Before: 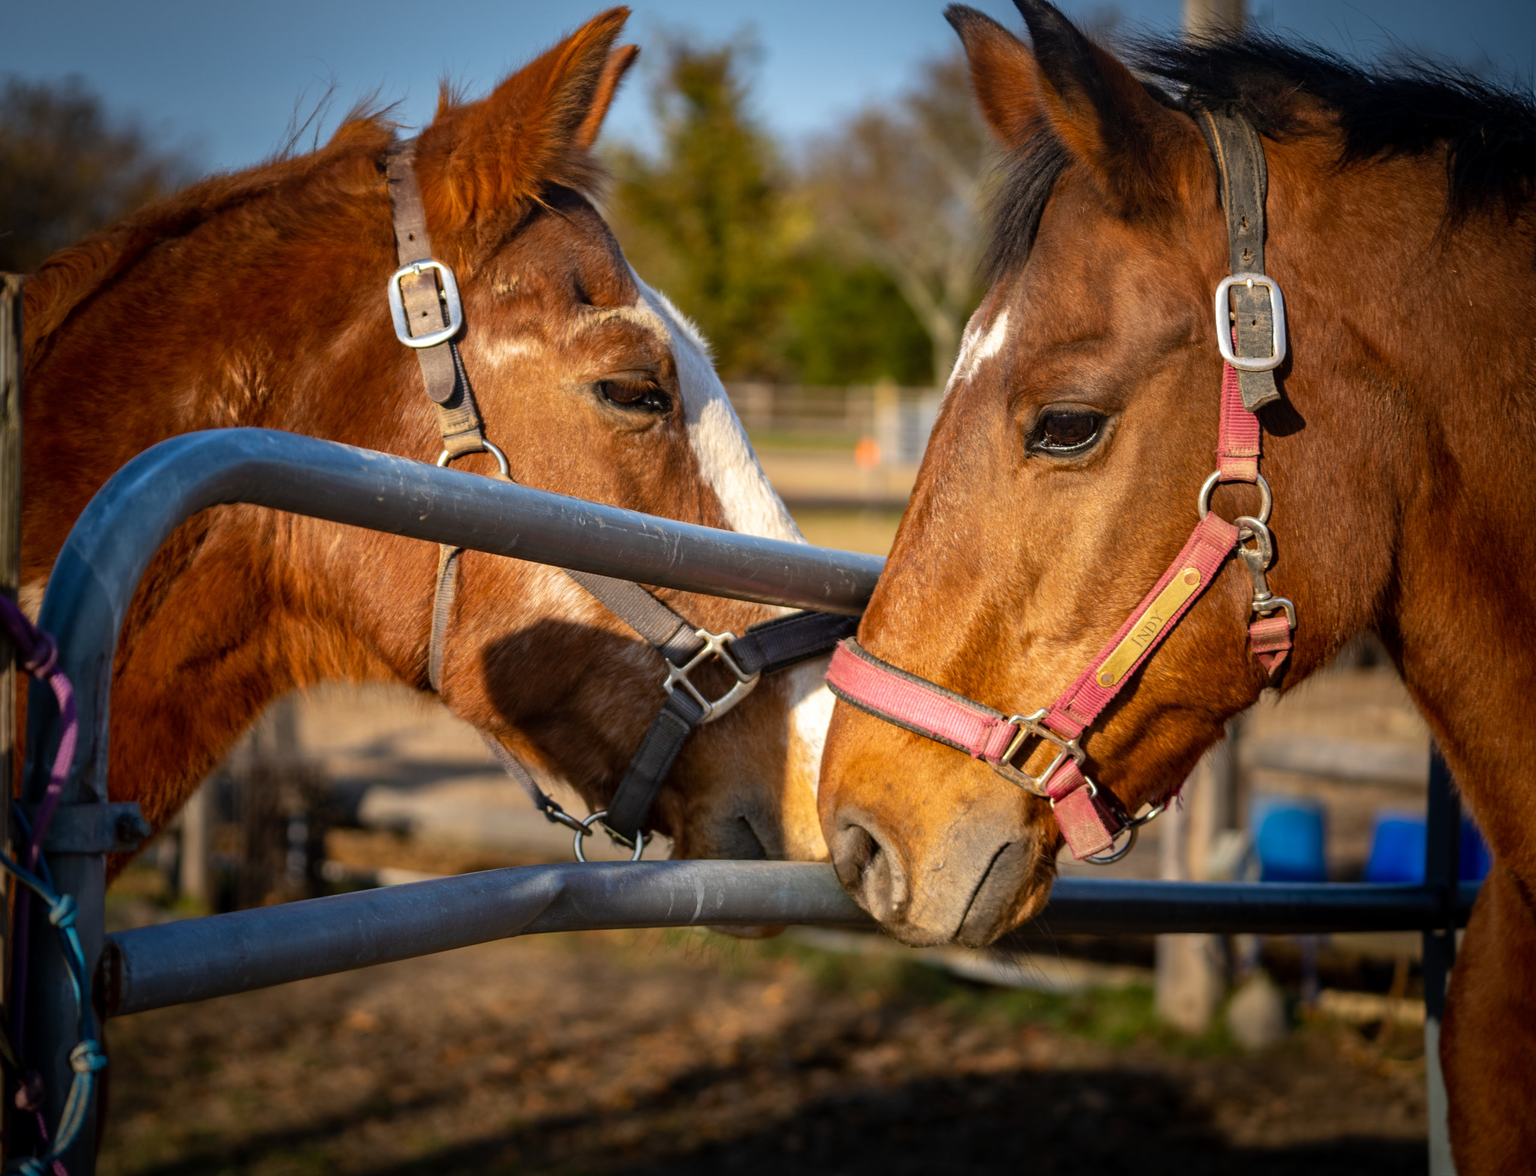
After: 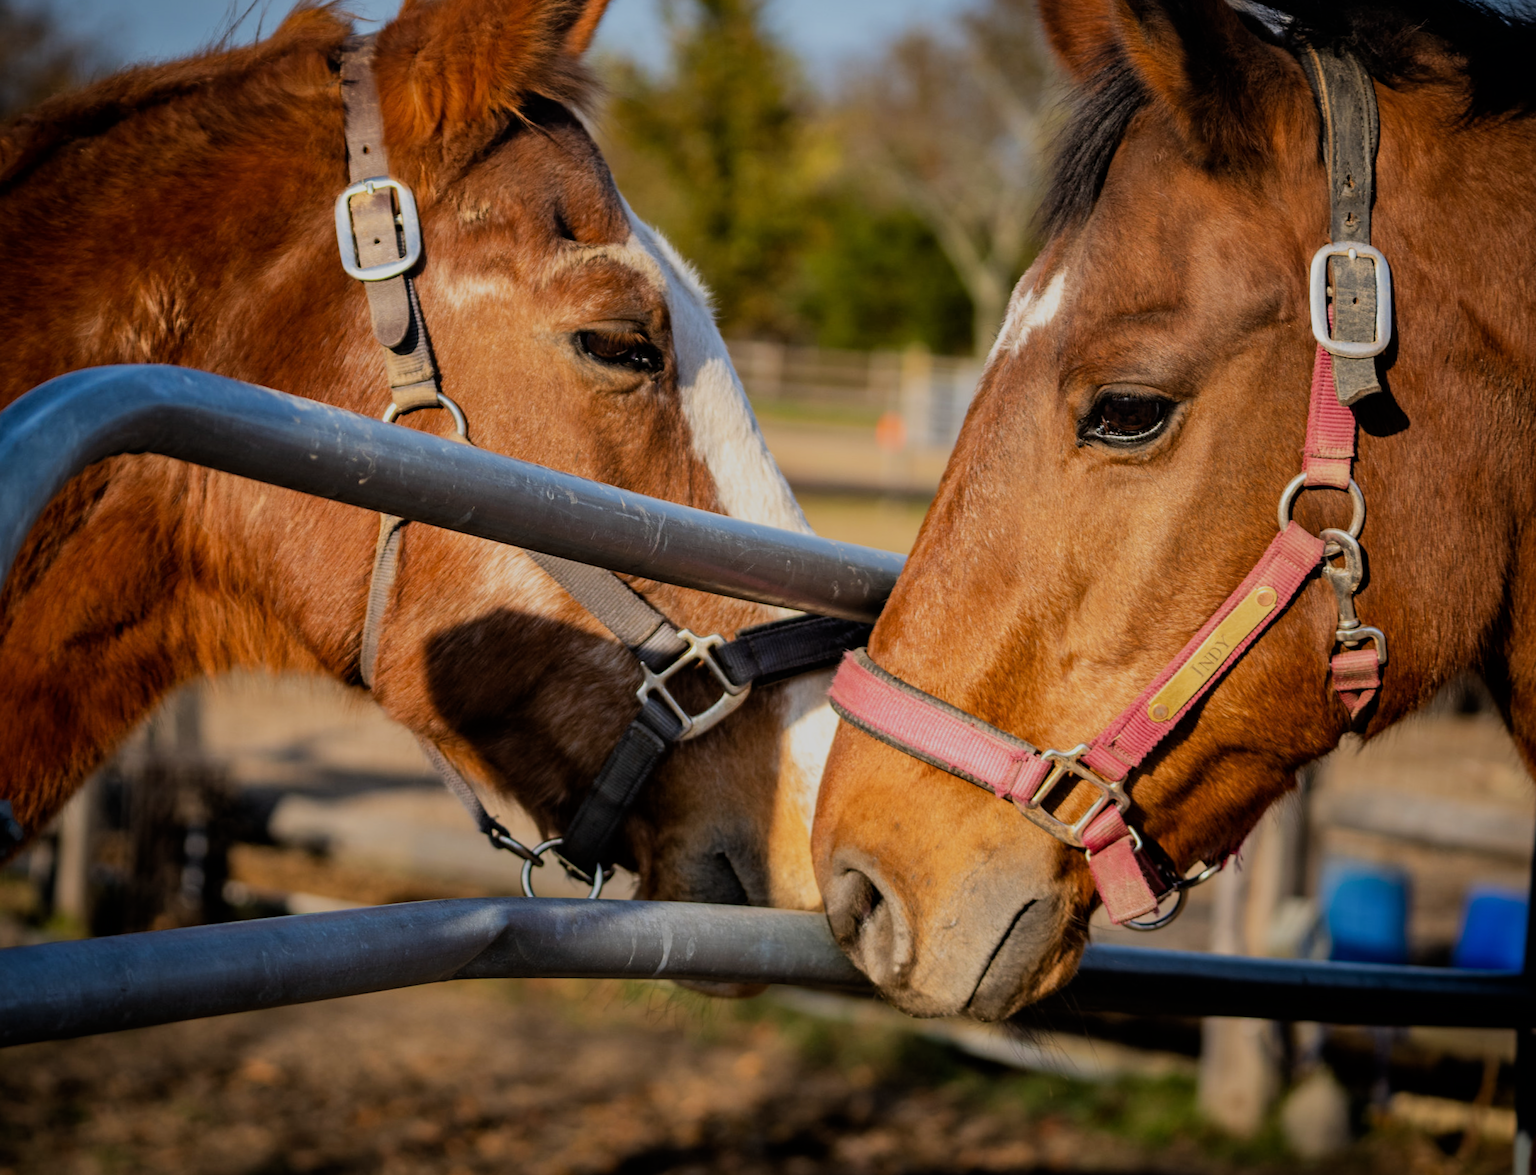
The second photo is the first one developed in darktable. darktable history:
crop and rotate: angle -2.88°, left 5.096%, top 5.229%, right 4.776%, bottom 4.69%
filmic rgb: black relative exposure -7.29 EV, white relative exposure 5.06 EV, hardness 3.21
